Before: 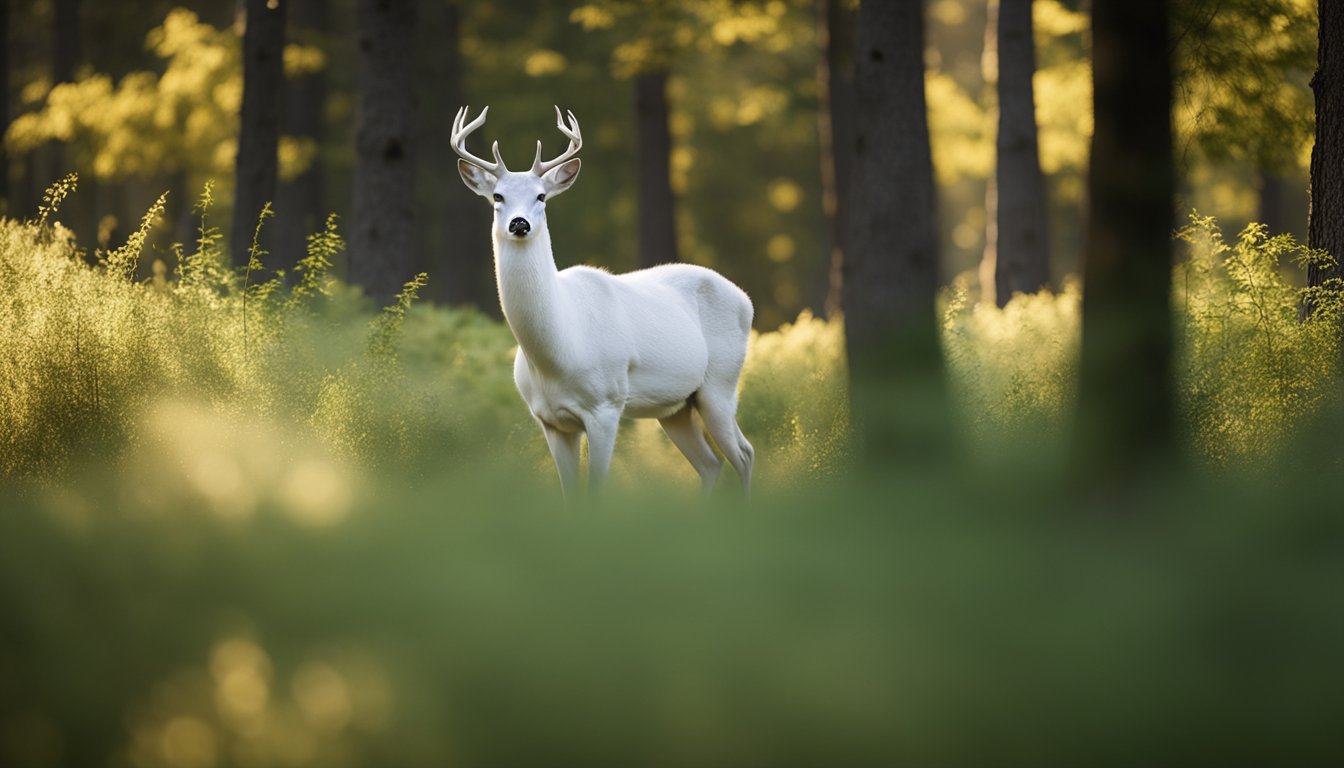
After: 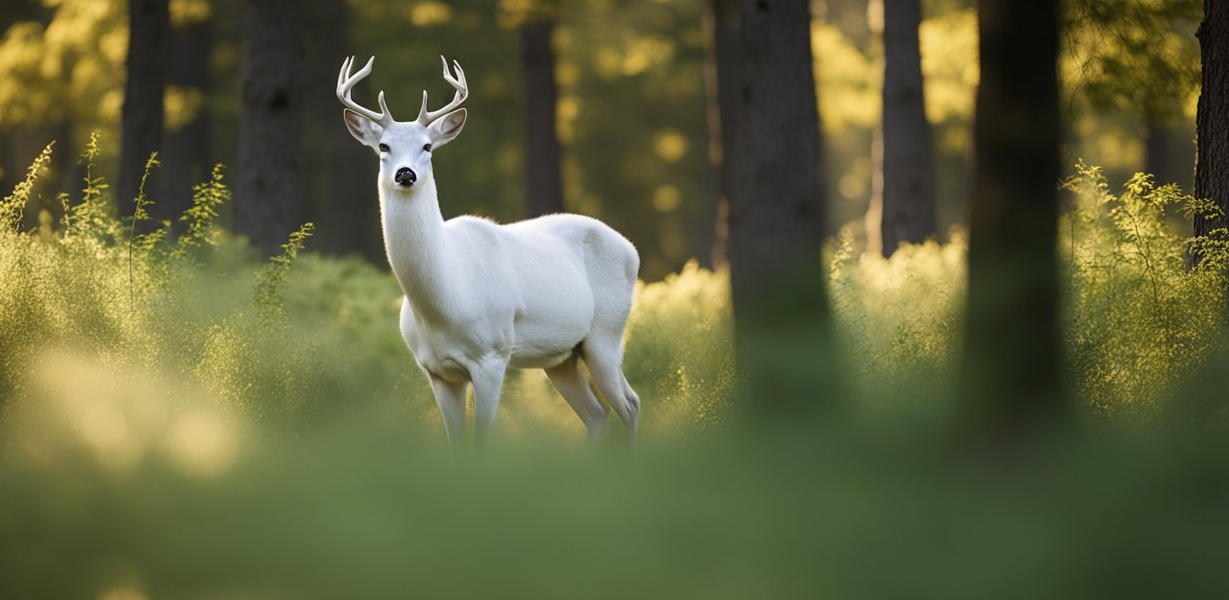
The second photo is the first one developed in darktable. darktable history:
crop: left 8.485%, top 6.526%, bottom 15.335%
